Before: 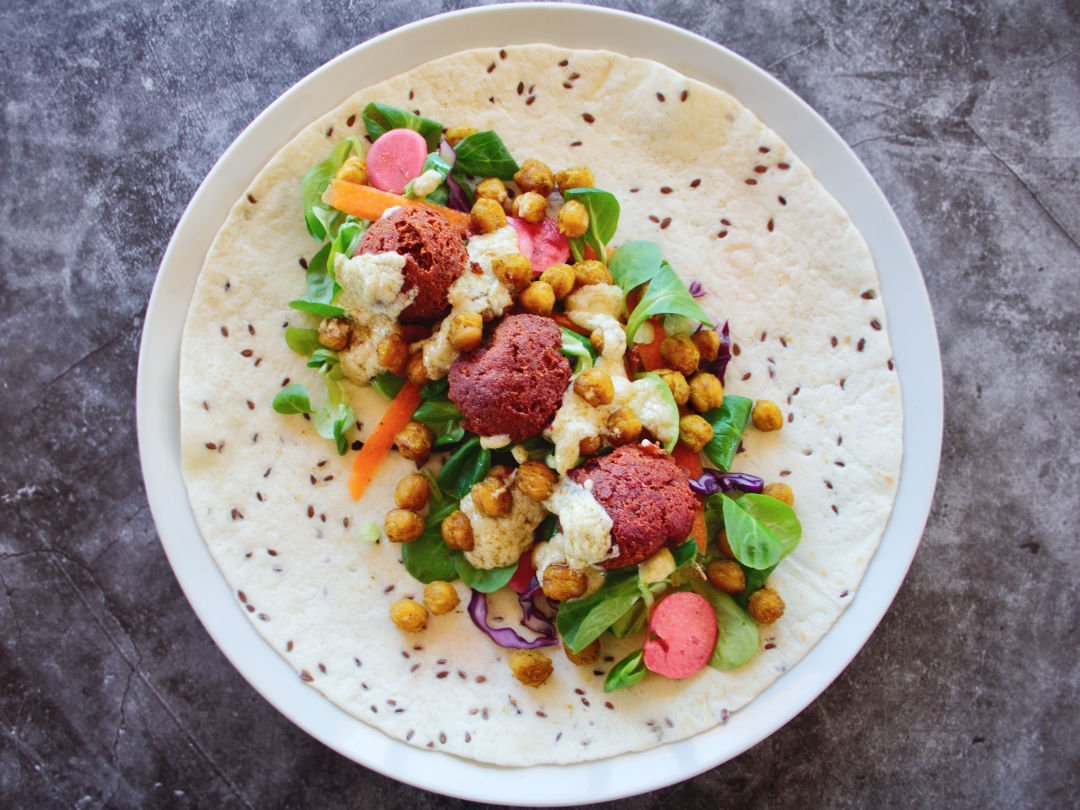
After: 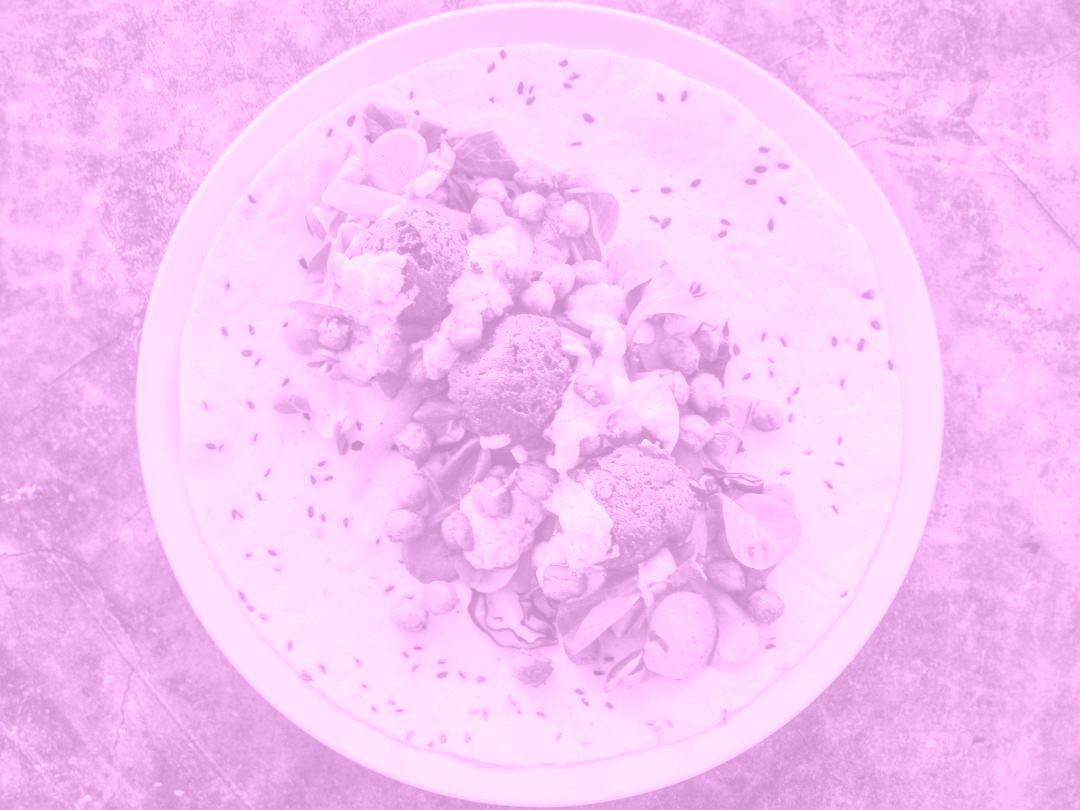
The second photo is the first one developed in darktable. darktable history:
shadows and highlights: soften with gaussian
local contrast: detail 154%
colorize: hue 331.2°, saturation 75%, source mix 30.28%, lightness 70.52%, version 1
levels: levels [0, 0.492, 0.984]
